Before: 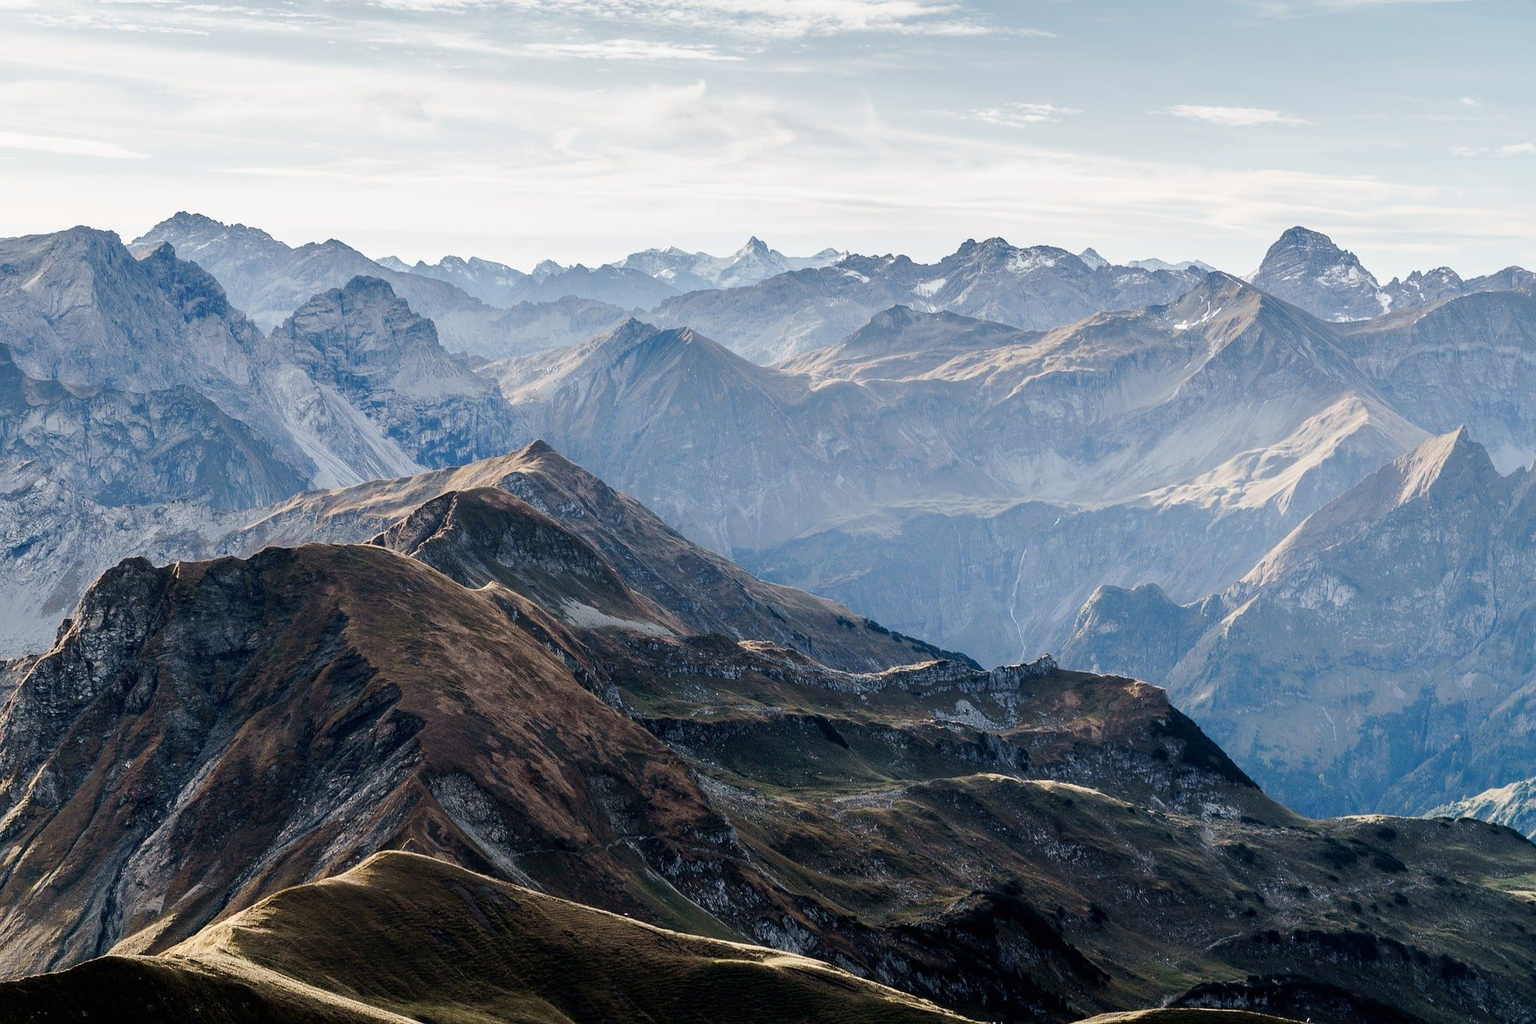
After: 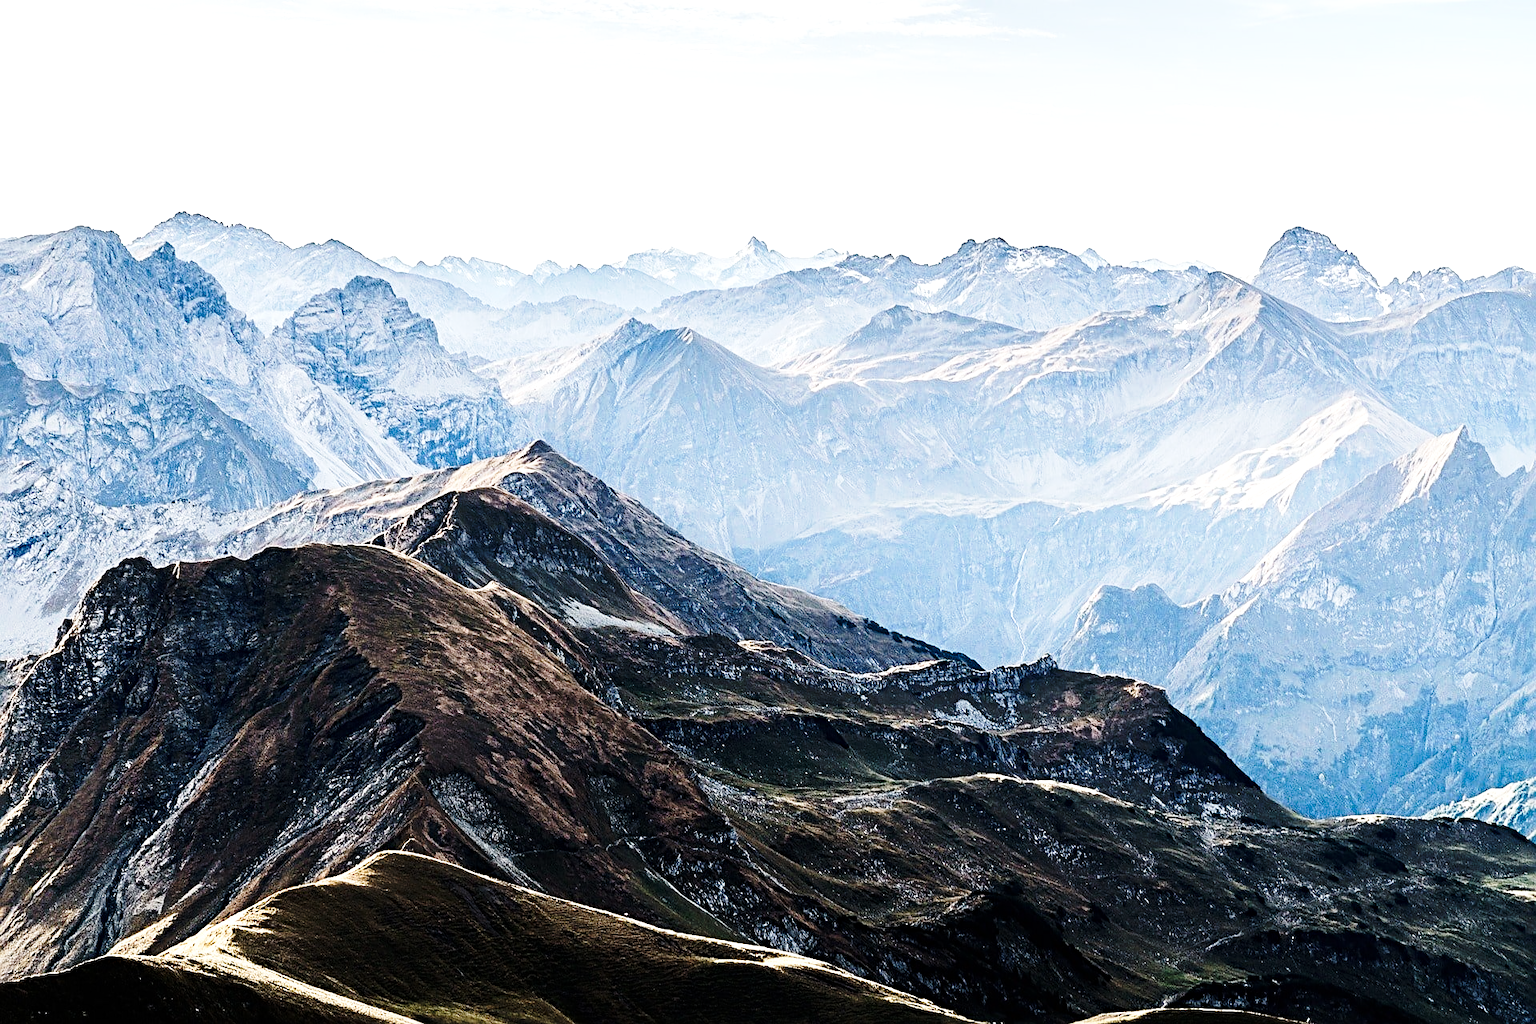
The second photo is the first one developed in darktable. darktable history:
base curve: curves: ch0 [(0, 0) (0.028, 0.03) (0.121, 0.232) (0.46, 0.748) (0.859, 0.968) (1, 1)], preserve colors none
sharpen: radius 4
tone equalizer: -8 EV -0.75 EV, -7 EV -0.7 EV, -6 EV -0.6 EV, -5 EV -0.4 EV, -3 EV 0.4 EV, -2 EV 0.6 EV, -1 EV 0.7 EV, +0 EV 0.75 EV, edges refinement/feathering 500, mask exposure compensation -1.57 EV, preserve details no
